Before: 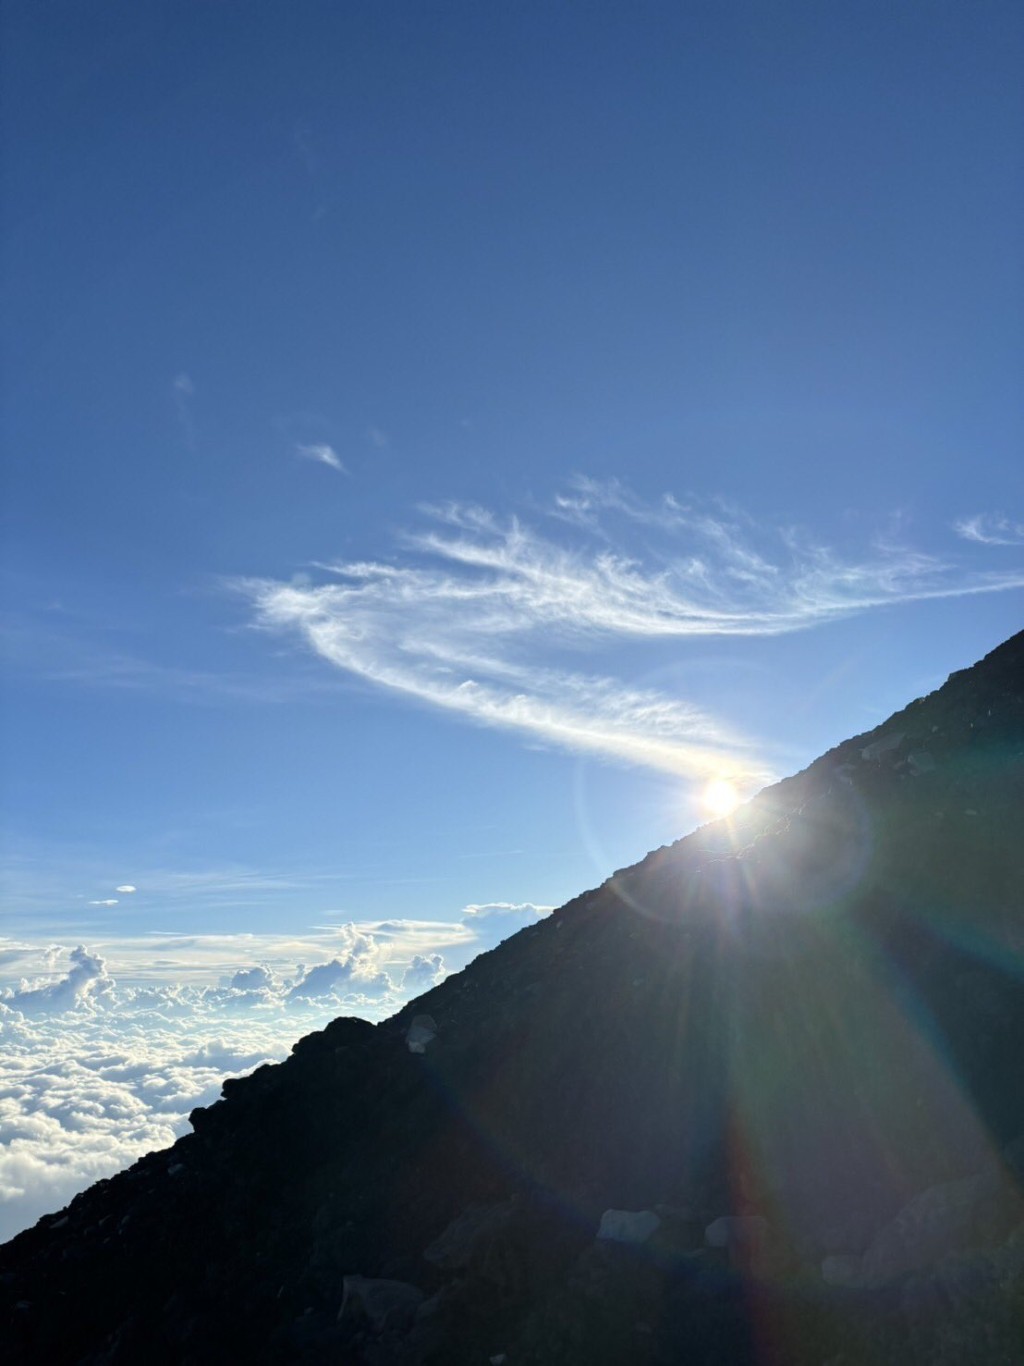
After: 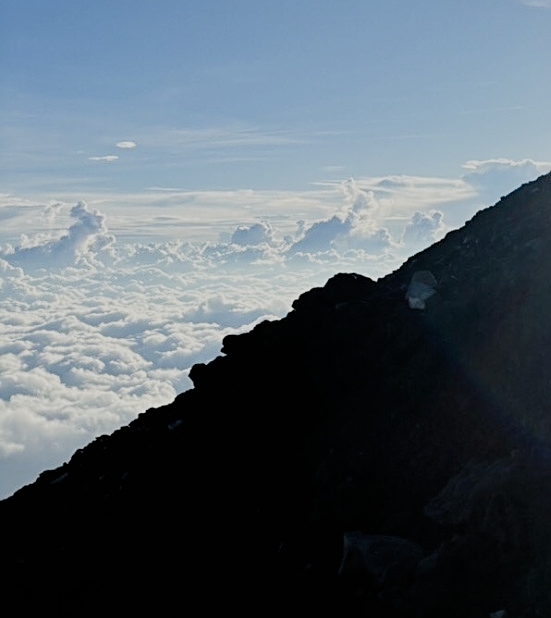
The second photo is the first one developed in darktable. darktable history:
crop and rotate: top 54.475%, right 46.156%, bottom 0.224%
filmic rgb: black relative exposure -7.29 EV, white relative exposure 5.05 EV, hardness 3.19, add noise in highlights 0, preserve chrominance no, color science v4 (2020)
sharpen: on, module defaults
